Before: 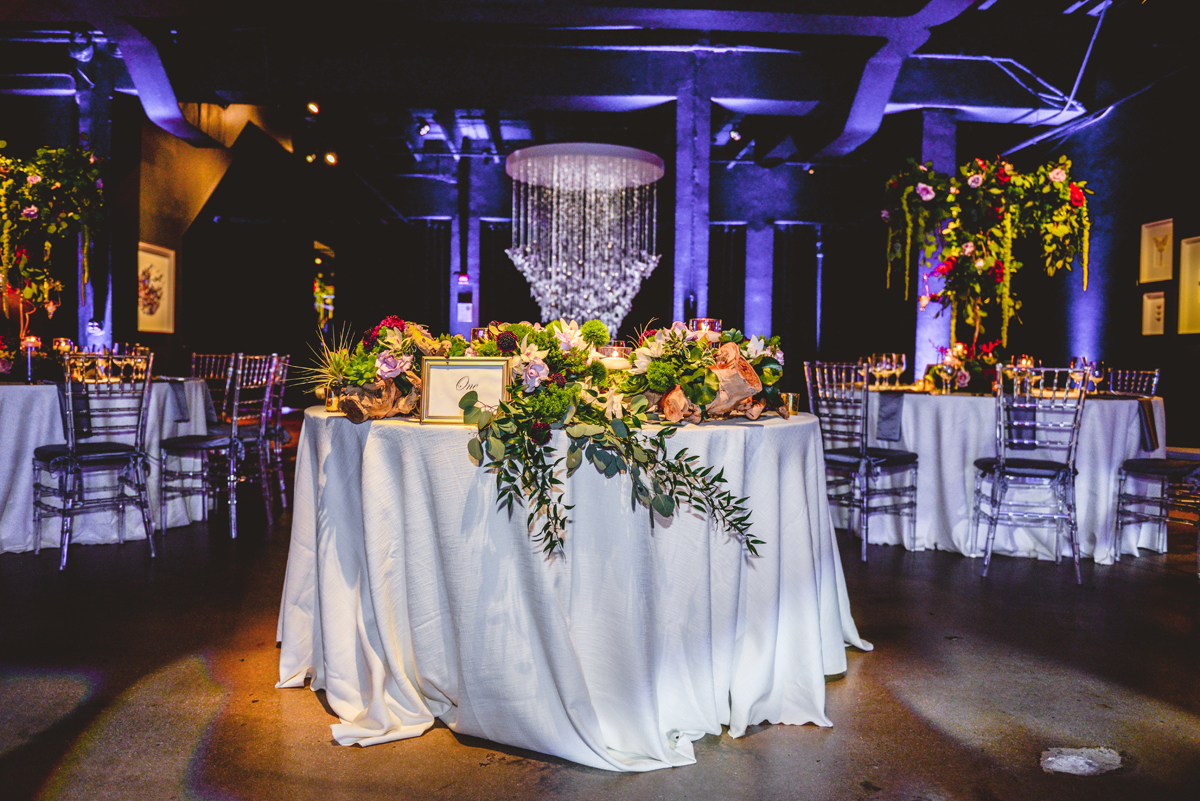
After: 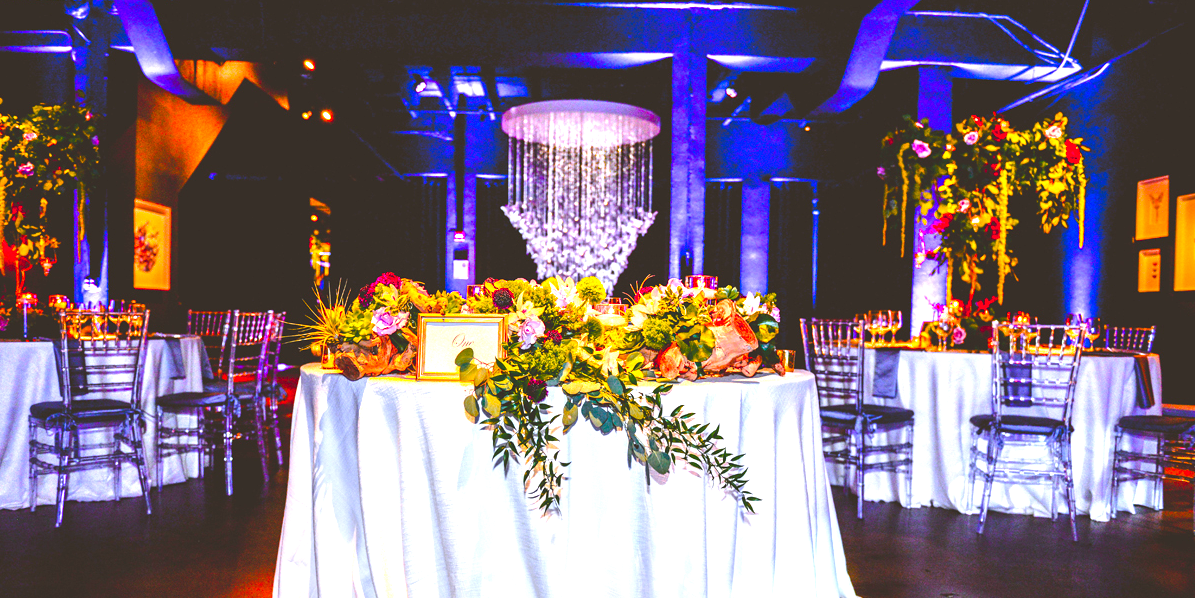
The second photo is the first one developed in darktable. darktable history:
crop: left 0.387%, top 5.469%, bottom 19.809%
color balance rgb: linear chroma grading › global chroma 15%, perceptual saturation grading › global saturation 30%
exposure: black level correction 0, exposure 1.2 EV, compensate exposure bias true, compensate highlight preservation false
color zones: curves: ch1 [(0.309, 0.524) (0.41, 0.329) (0.508, 0.509)]; ch2 [(0.25, 0.457) (0.75, 0.5)]
